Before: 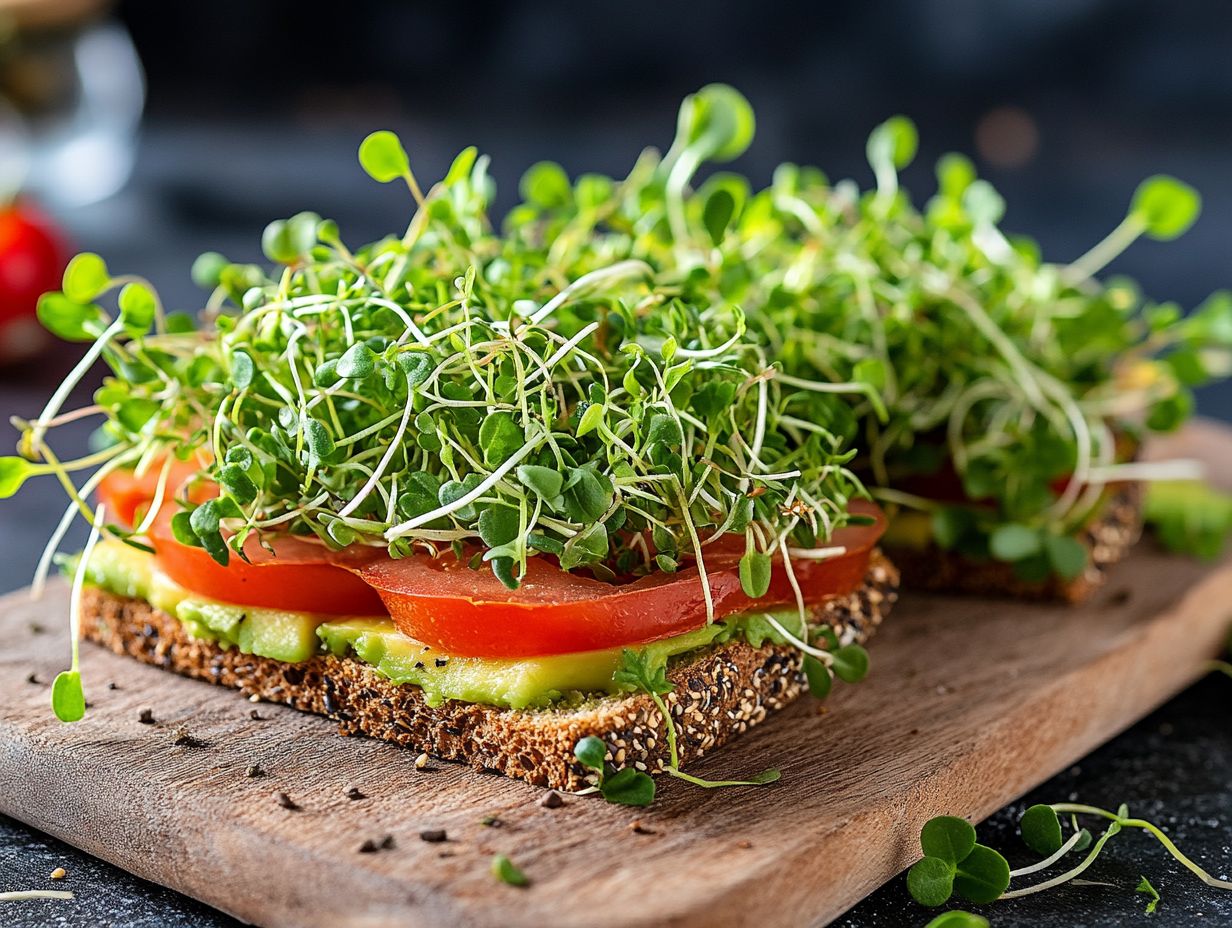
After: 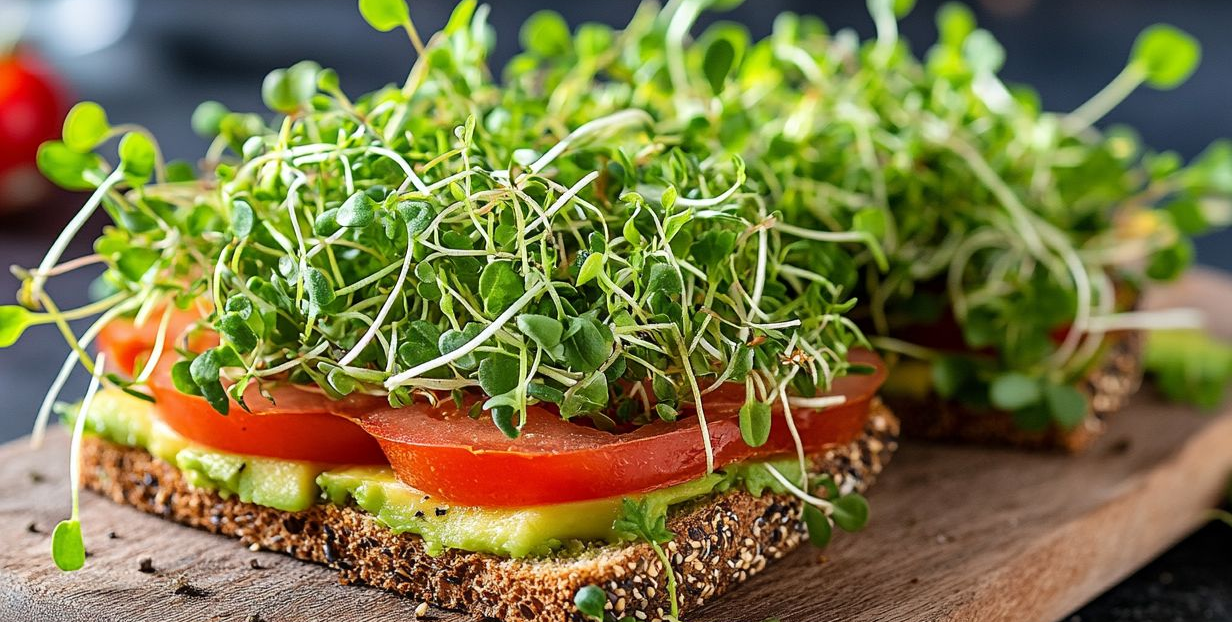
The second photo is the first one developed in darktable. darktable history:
crop: top 16.291%, bottom 16.679%
